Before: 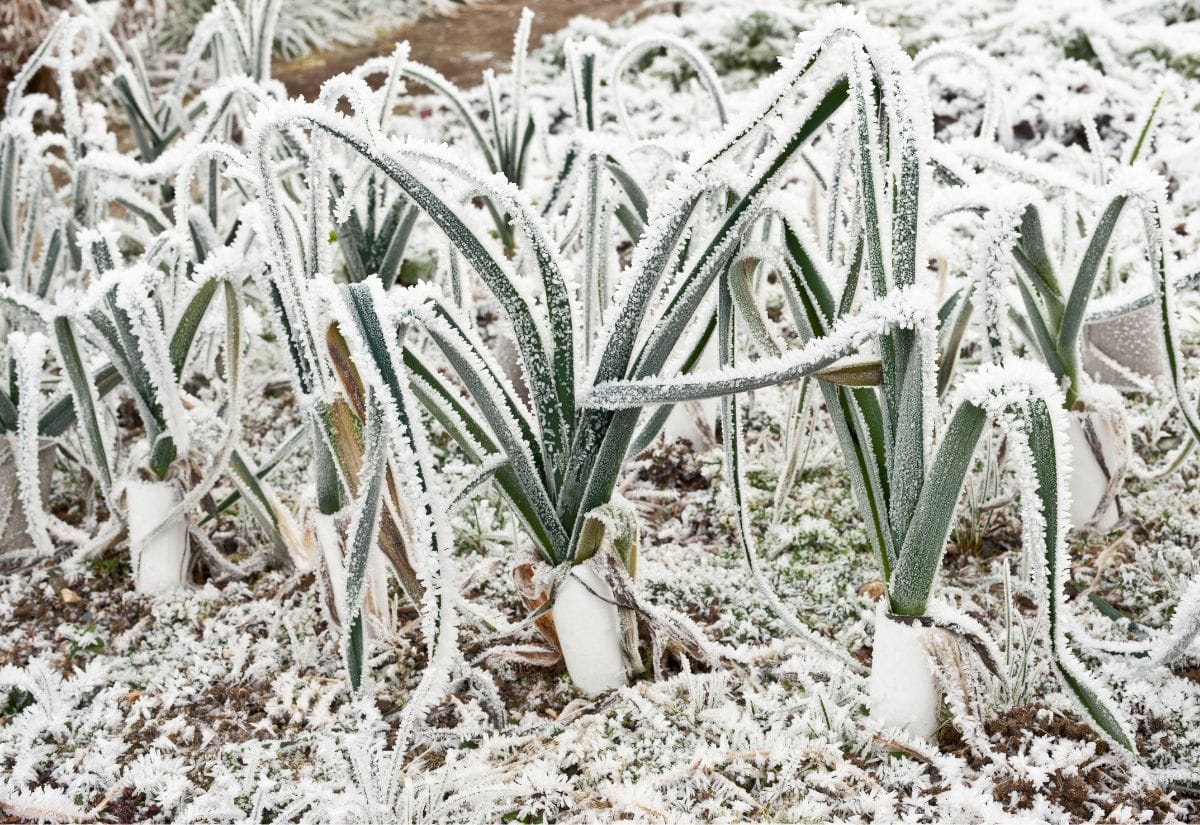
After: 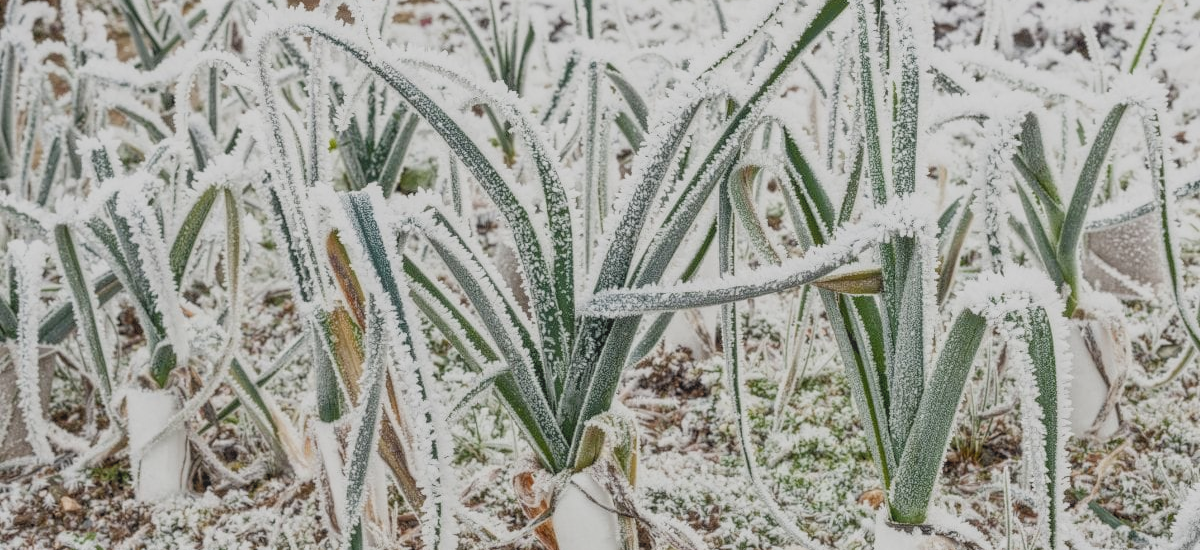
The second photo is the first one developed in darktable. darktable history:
local contrast: highlights 66%, shadows 33%, detail 166%, midtone range 0.2
filmic rgb: black relative exposure -13 EV, threshold 3 EV, target white luminance 85%, hardness 6.3, latitude 42.11%, contrast 0.858, shadows ↔ highlights balance 8.63%, color science v4 (2020), enable highlight reconstruction true
crop: top 11.166%, bottom 22.168%
